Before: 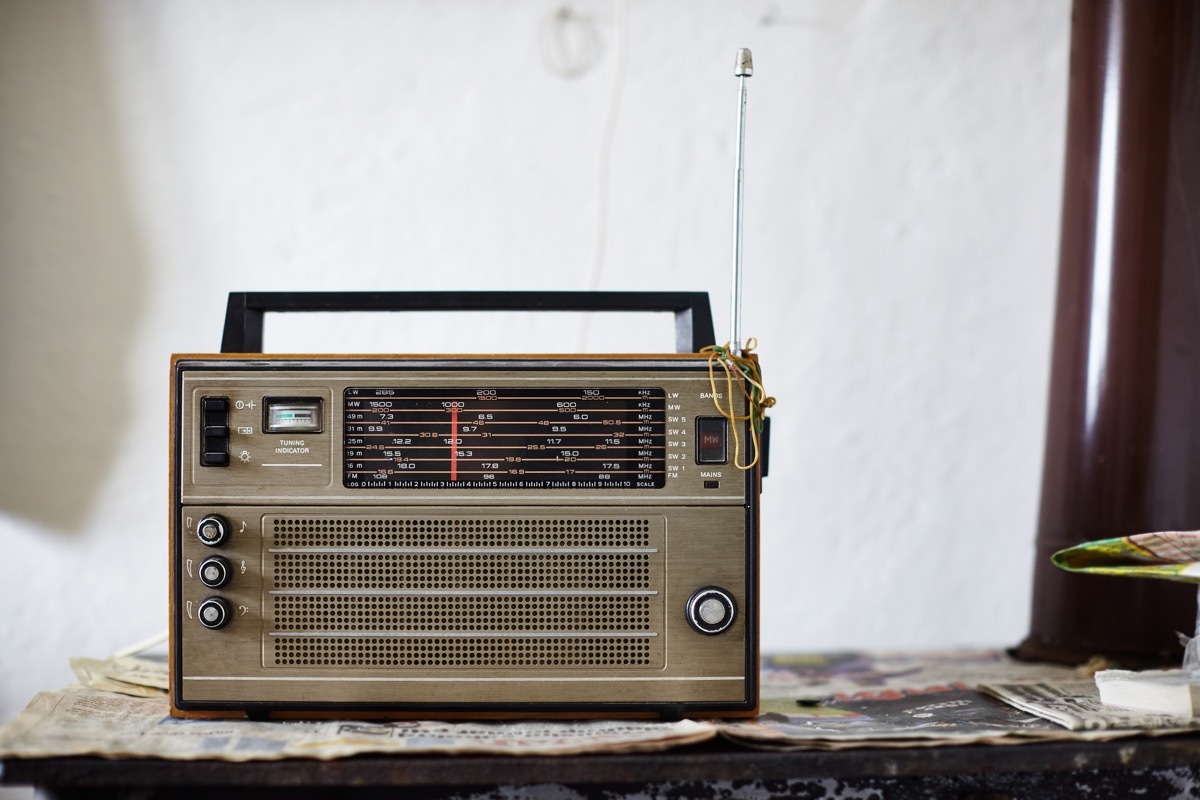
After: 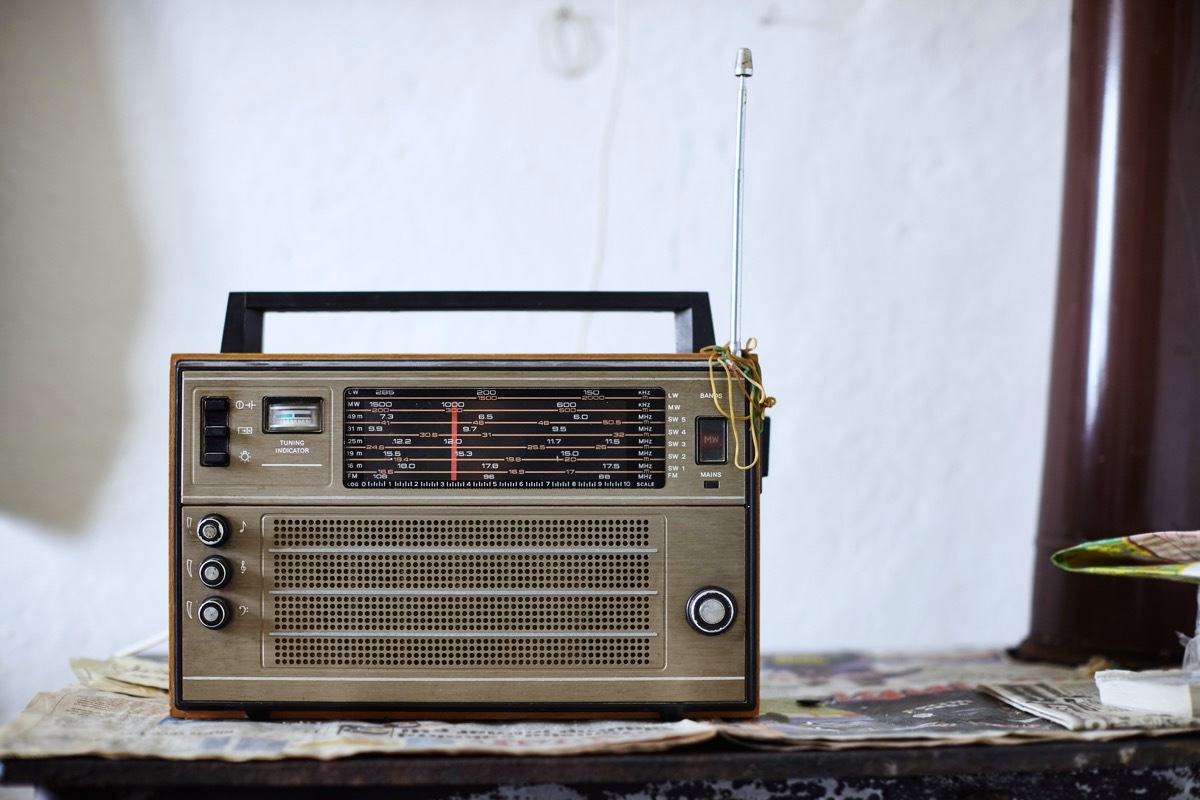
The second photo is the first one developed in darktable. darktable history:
white balance: red 0.974, blue 1.044
